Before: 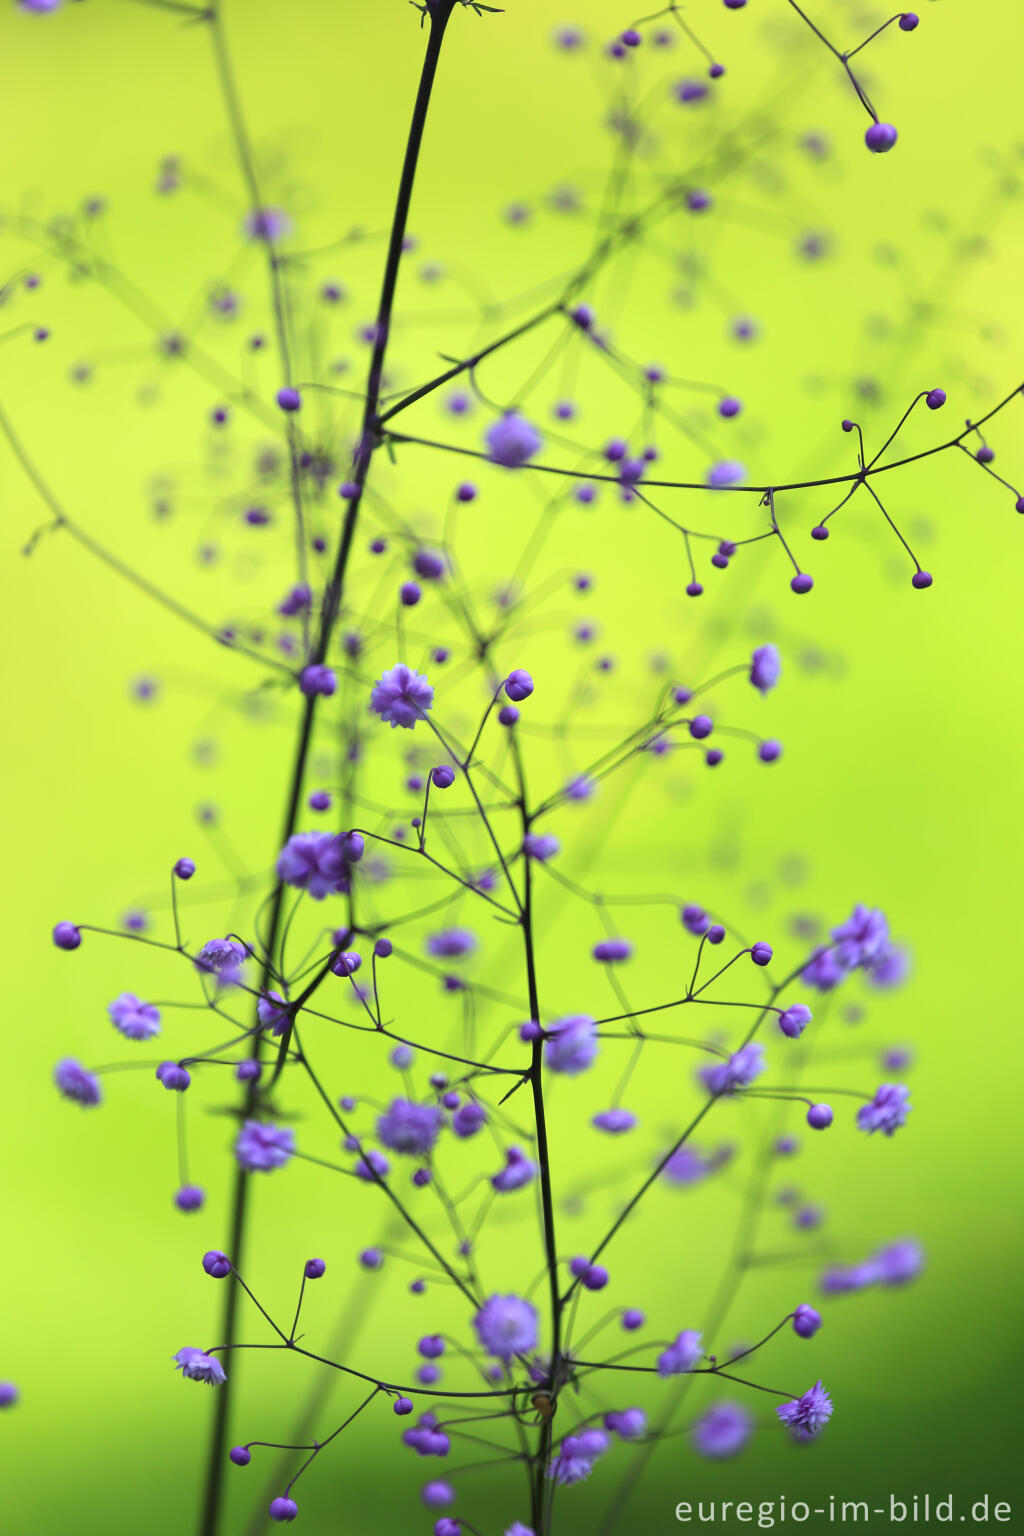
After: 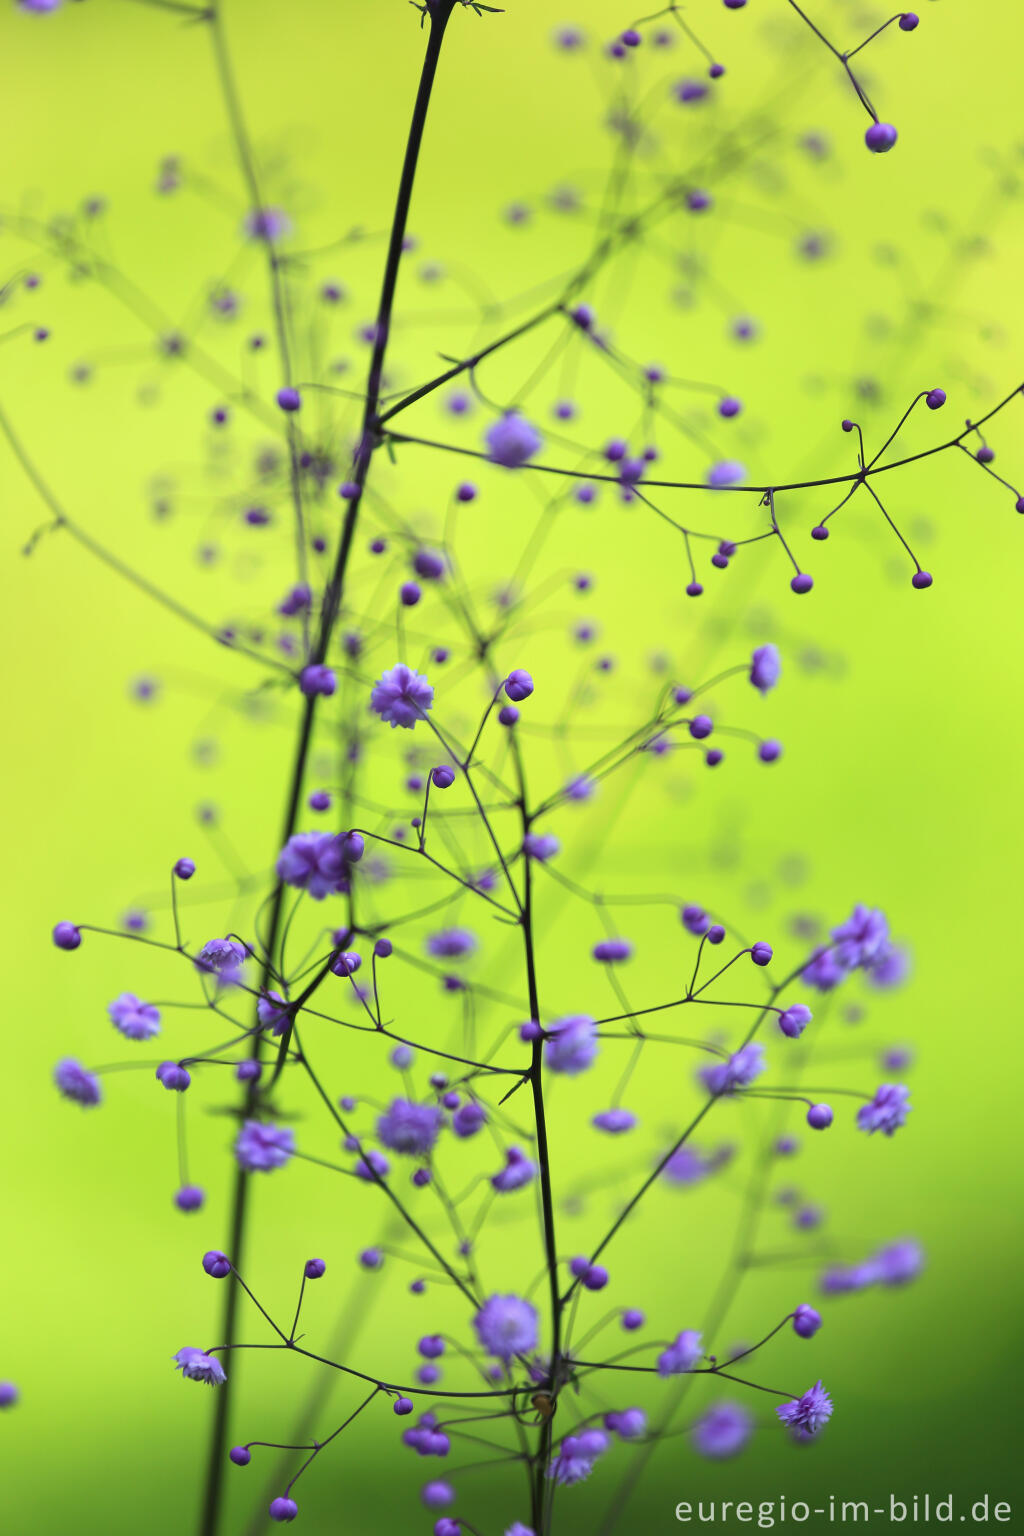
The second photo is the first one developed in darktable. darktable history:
exposure: exposure -0.069 EV, compensate highlight preservation false
